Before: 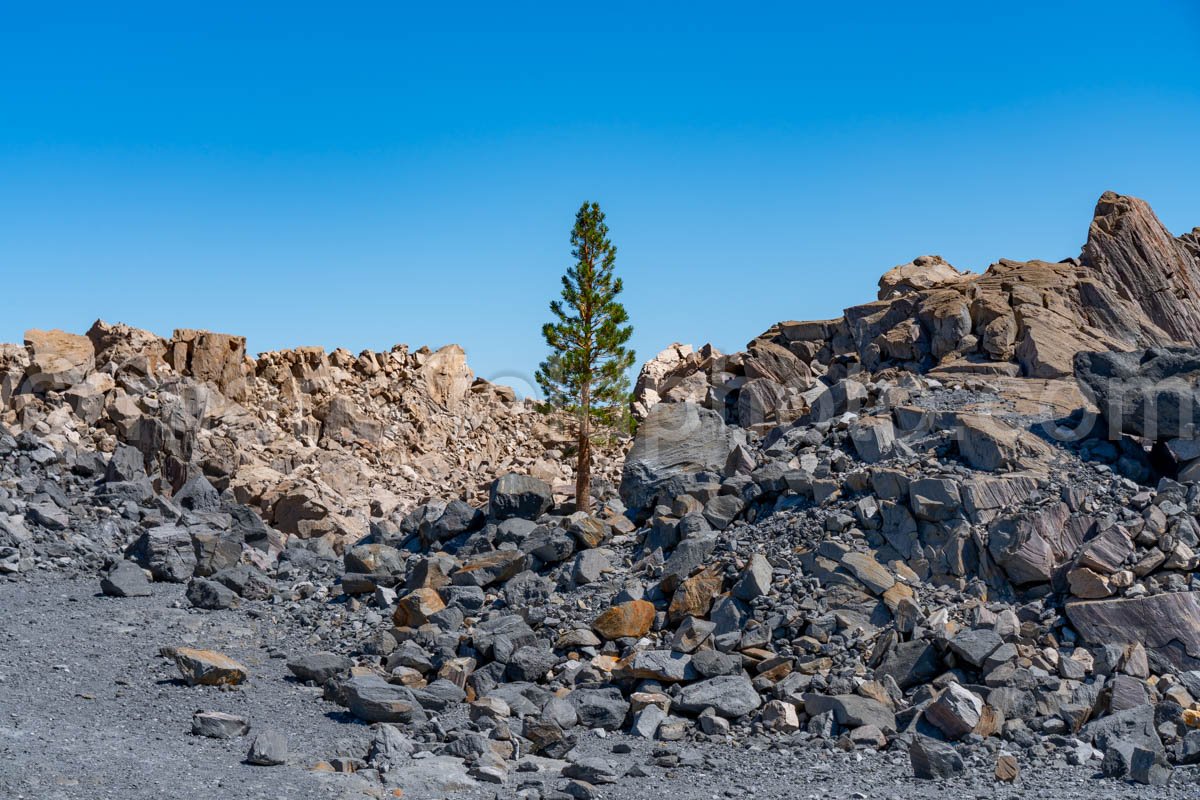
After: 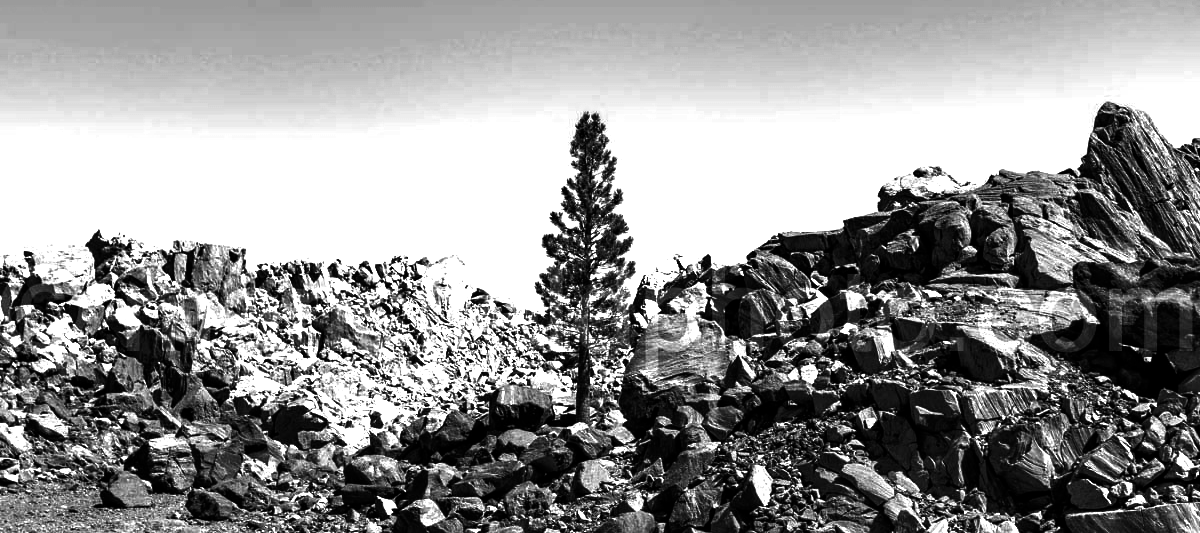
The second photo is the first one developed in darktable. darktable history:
contrast brightness saturation: contrast 0.02, brightness -1, saturation -1
exposure: black level correction 0, exposure 1.45 EV, compensate exposure bias true, compensate highlight preservation false
crop: top 11.166%, bottom 22.168%
velvia: strength 45%
